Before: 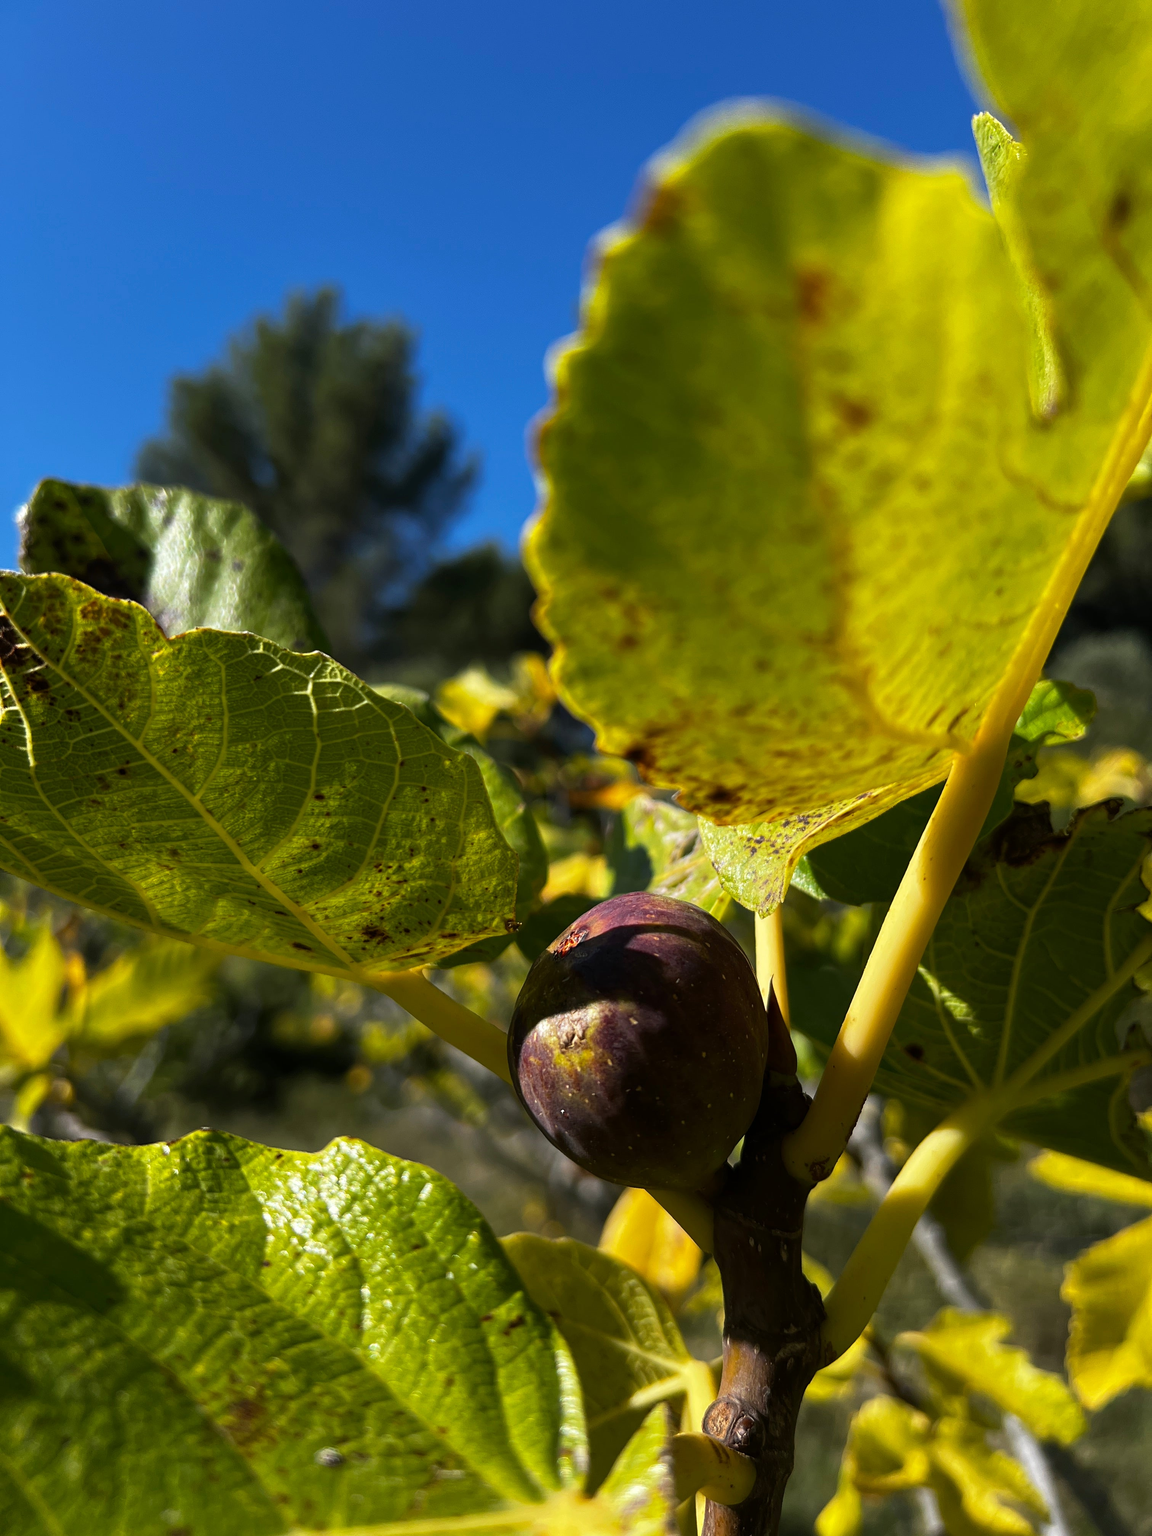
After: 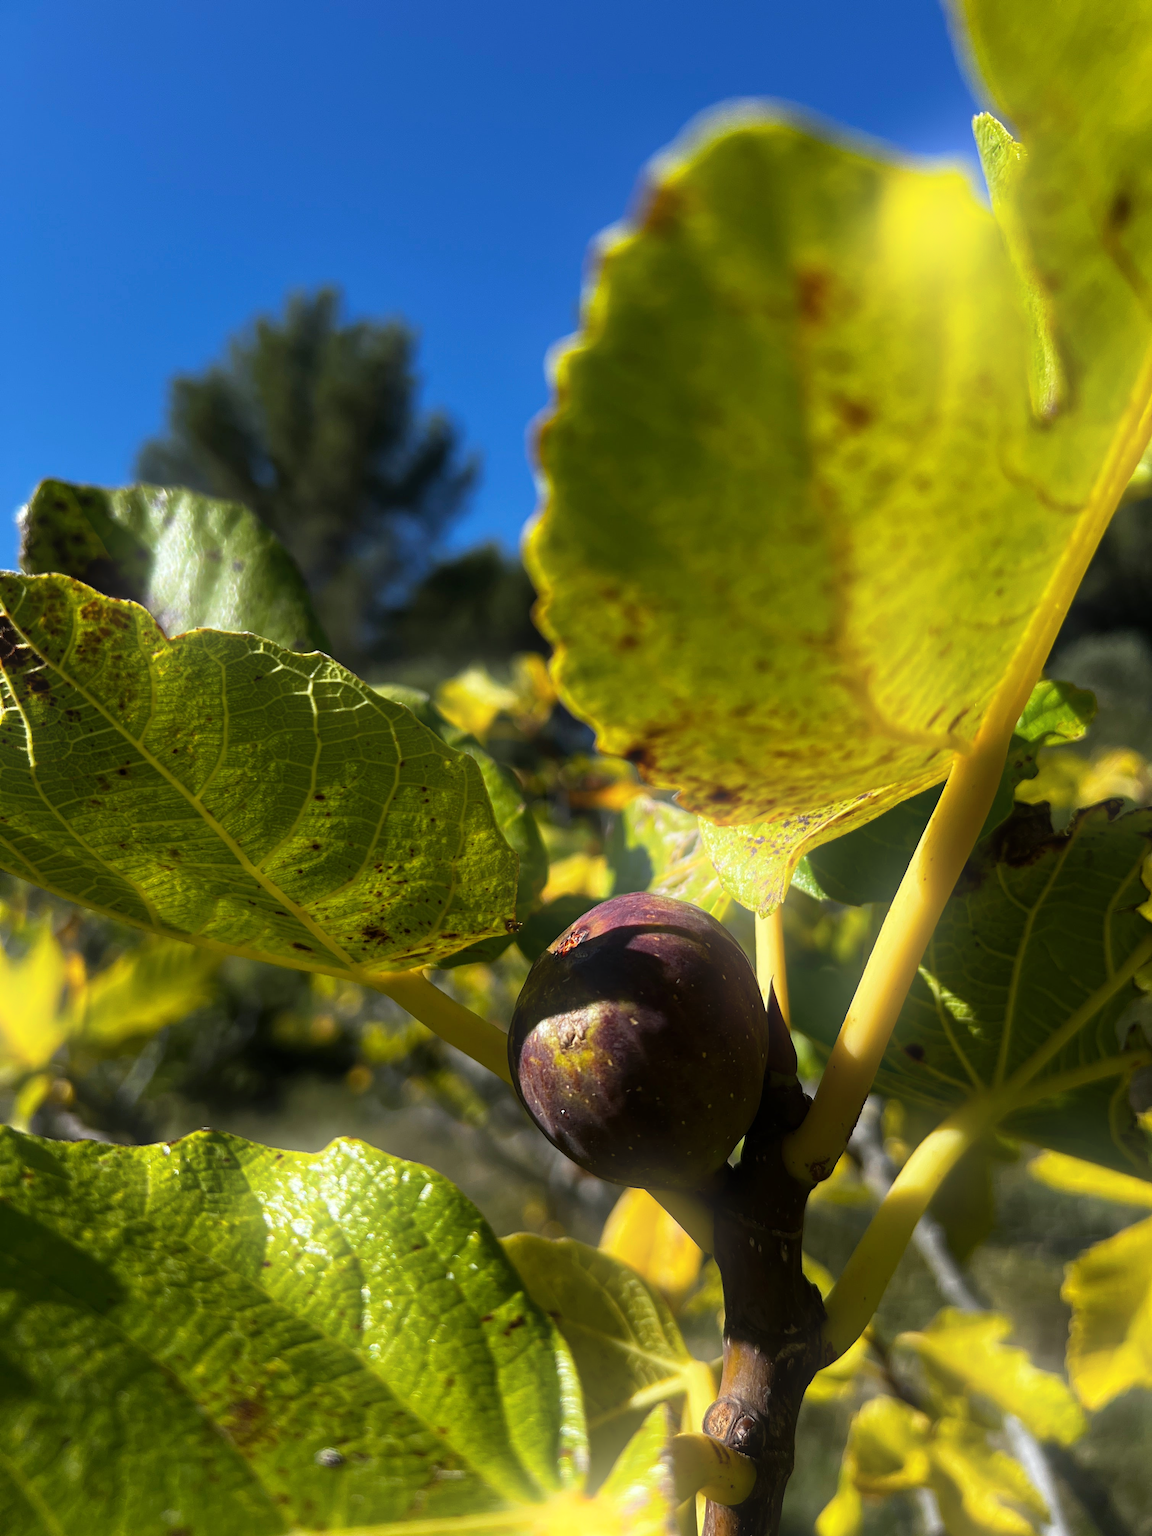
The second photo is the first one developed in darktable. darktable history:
white balance: red 0.986, blue 1.01
bloom: on, module defaults
